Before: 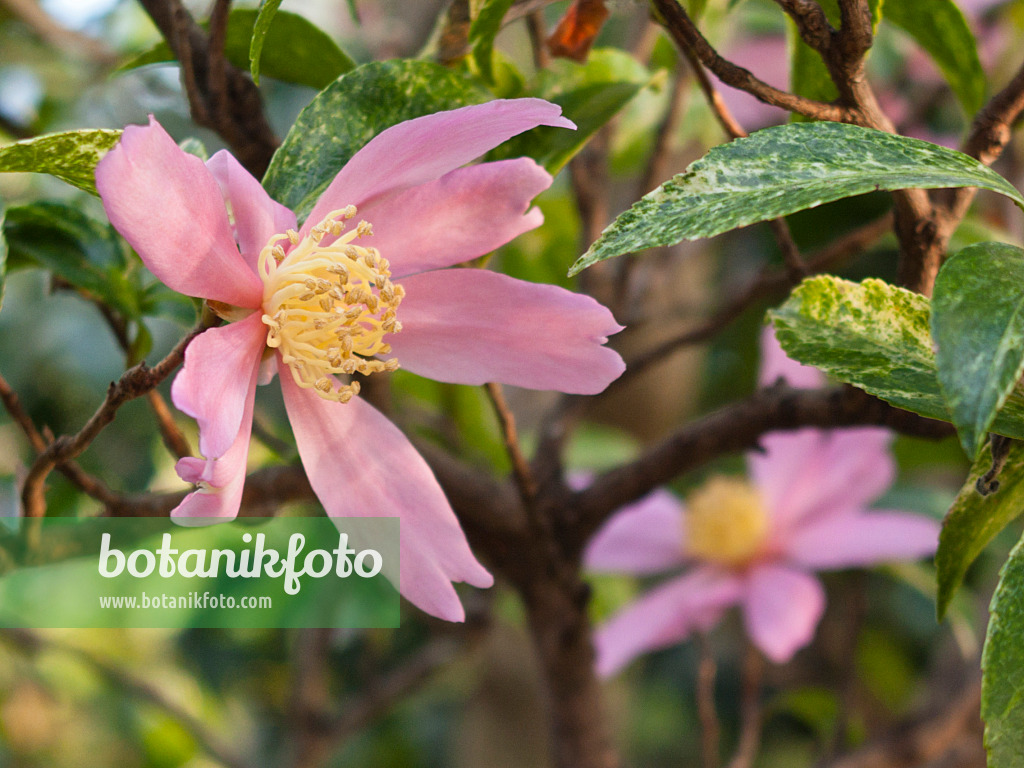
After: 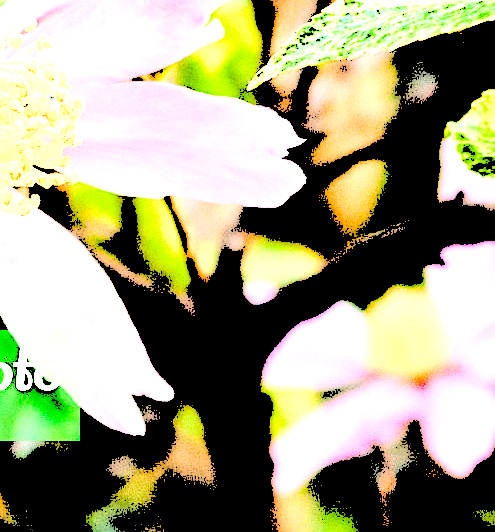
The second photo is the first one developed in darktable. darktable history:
sharpen: on, module defaults
exposure: black level correction 0.001, compensate highlight preservation false
color balance rgb: perceptual saturation grading › global saturation 20%, perceptual saturation grading › highlights -49.721%, perceptual saturation grading › shadows 25.619%, perceptual brilliance grading › global brilliance 15.481%, perceptual brilliance grading › shadows -35.596%, saturation formula JzAzBz (2021)
crop: left 31.345%, top 24.405%, right 20.25%, bottom 6.256%
tone equalizer: -8 EV -0.416 EV, -7 EV -0.36 EV, -6 EV -0.349 EV, -5 EV -0.202 EV, -3 EV 0.234 EV, -2 EV 0.33 EV, -1 EV 0.376 EV, +0 EV 0.43 EV, edges refinement/feathering 500, mask exposure compensation -1.57 EV, preserve details no
contrast brightness saturation: contrast 0.006, saturation -0.059
levels: levels [0.246, 0.256, 0.506]
